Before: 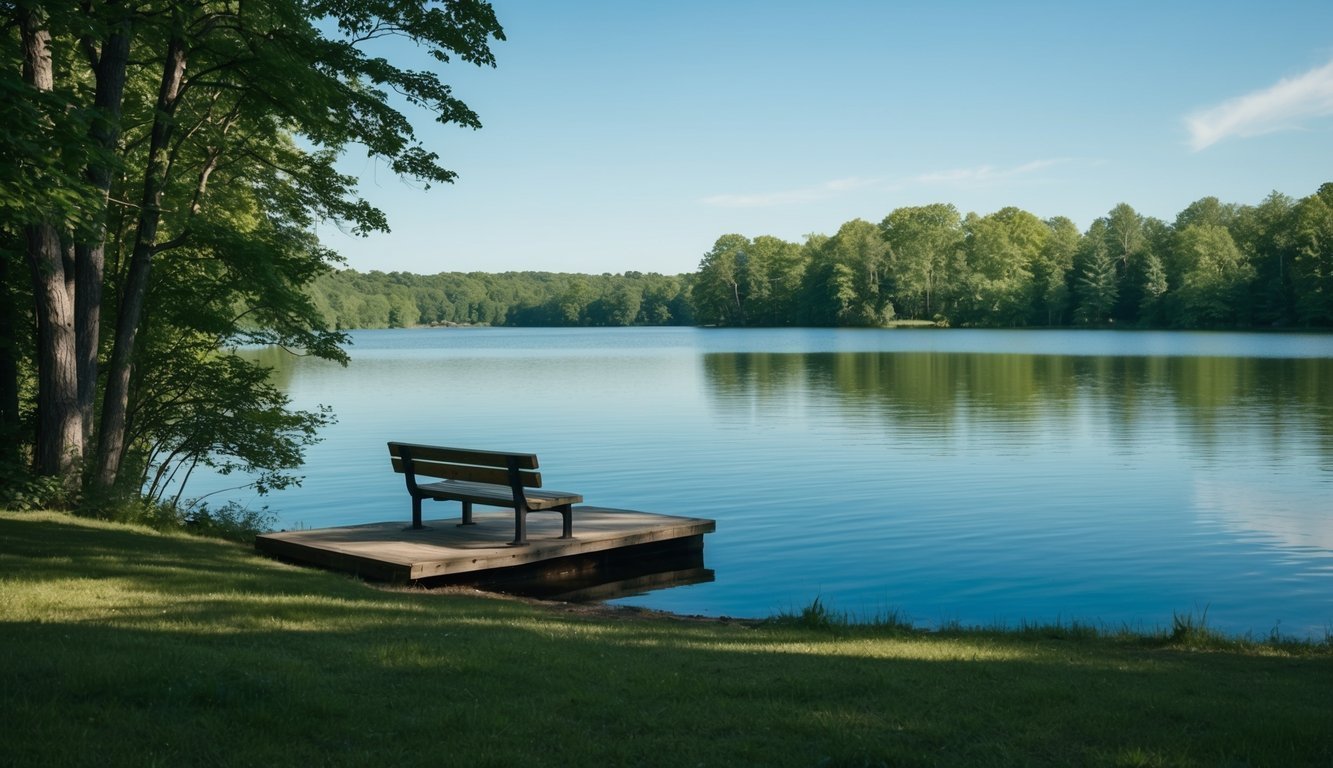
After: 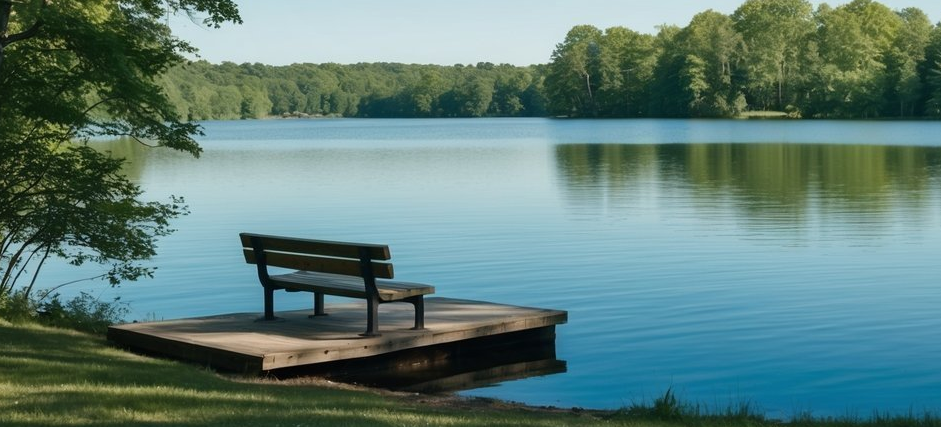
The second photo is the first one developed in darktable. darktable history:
crop: left 11.114%, top 27.312%, right 18.277%, bottom 17.081%
shadows and highlights: shadows 29.34, highlights -29, low approximation 0.01, soften with gaussian
